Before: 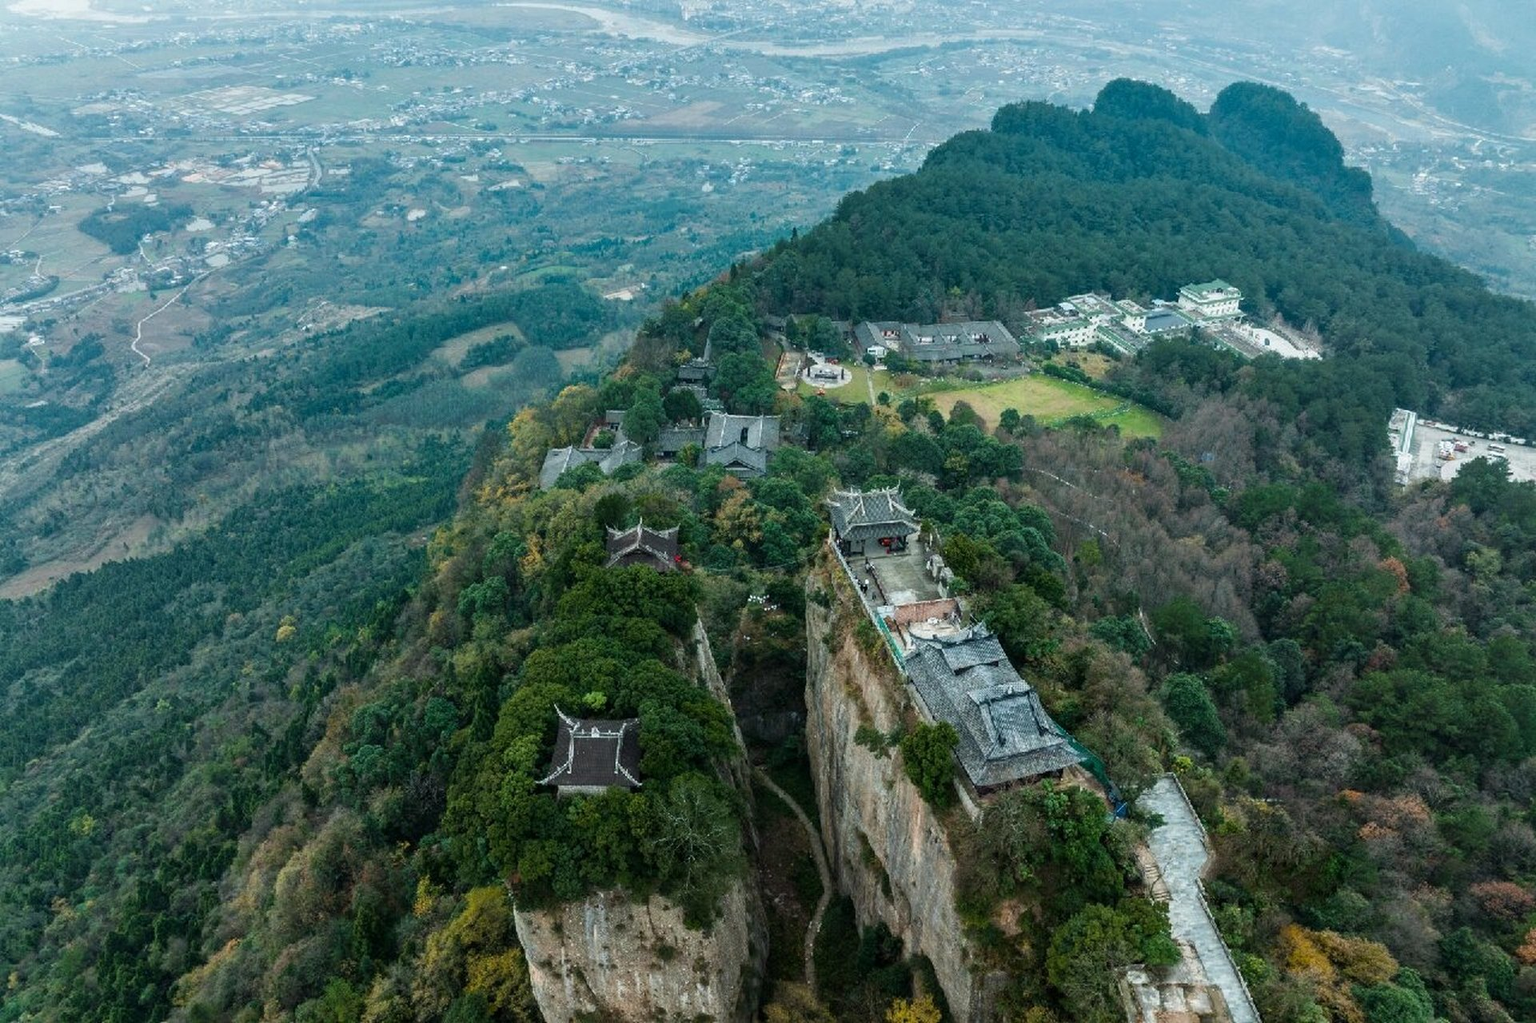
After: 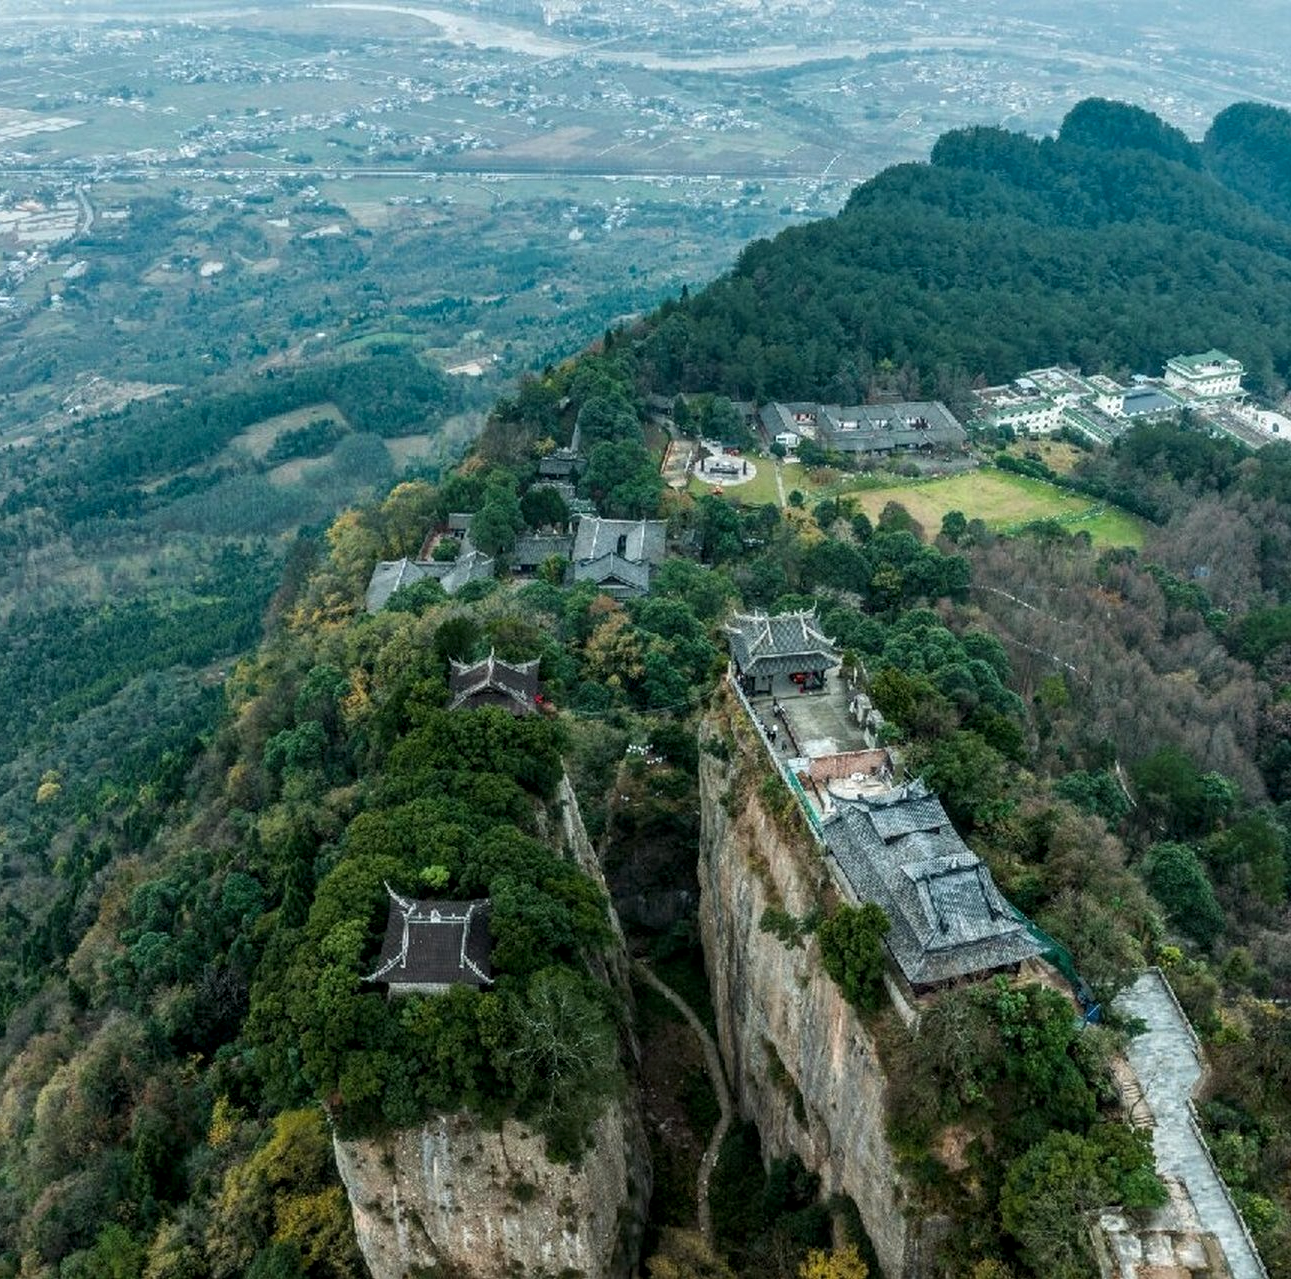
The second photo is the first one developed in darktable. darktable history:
local contrast: on, module defaults
crop and rotate: left 16.125%, right 16.624%
